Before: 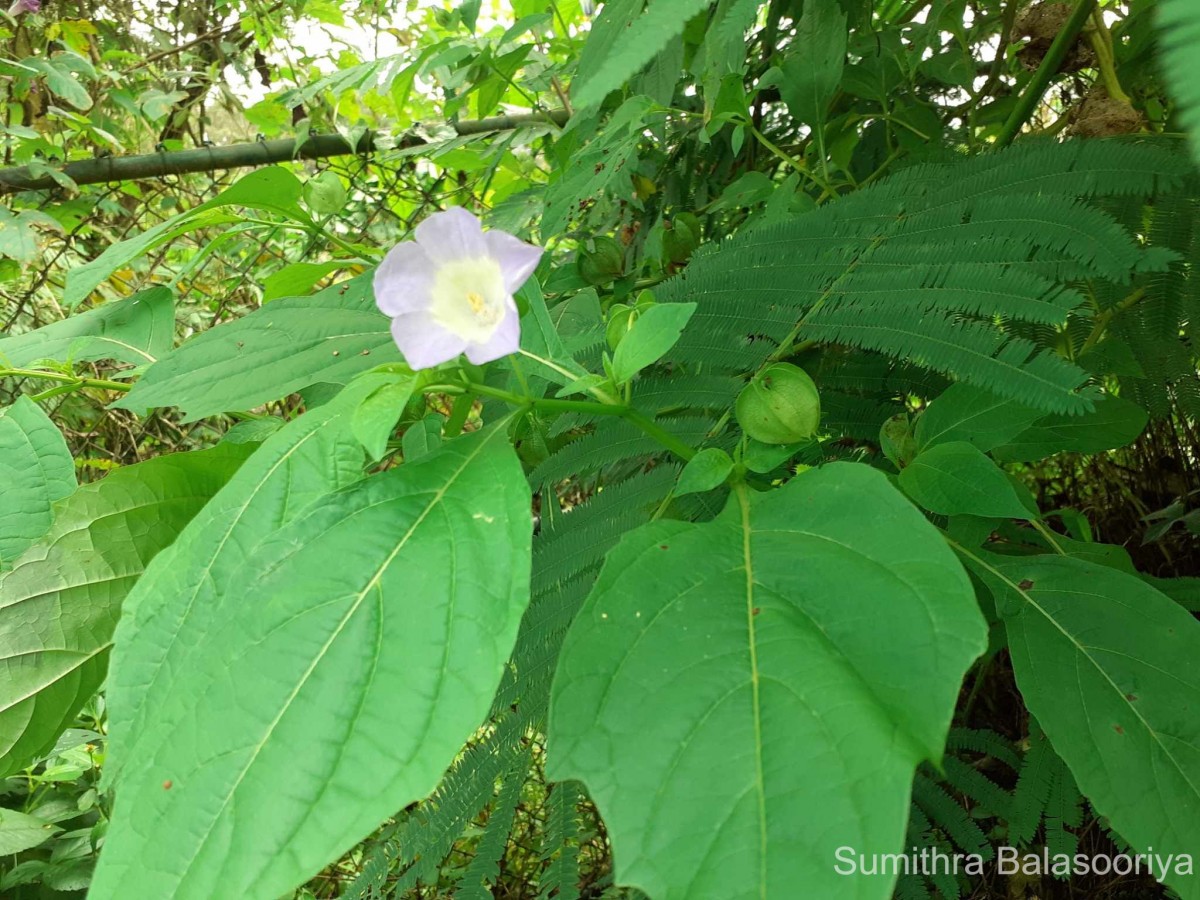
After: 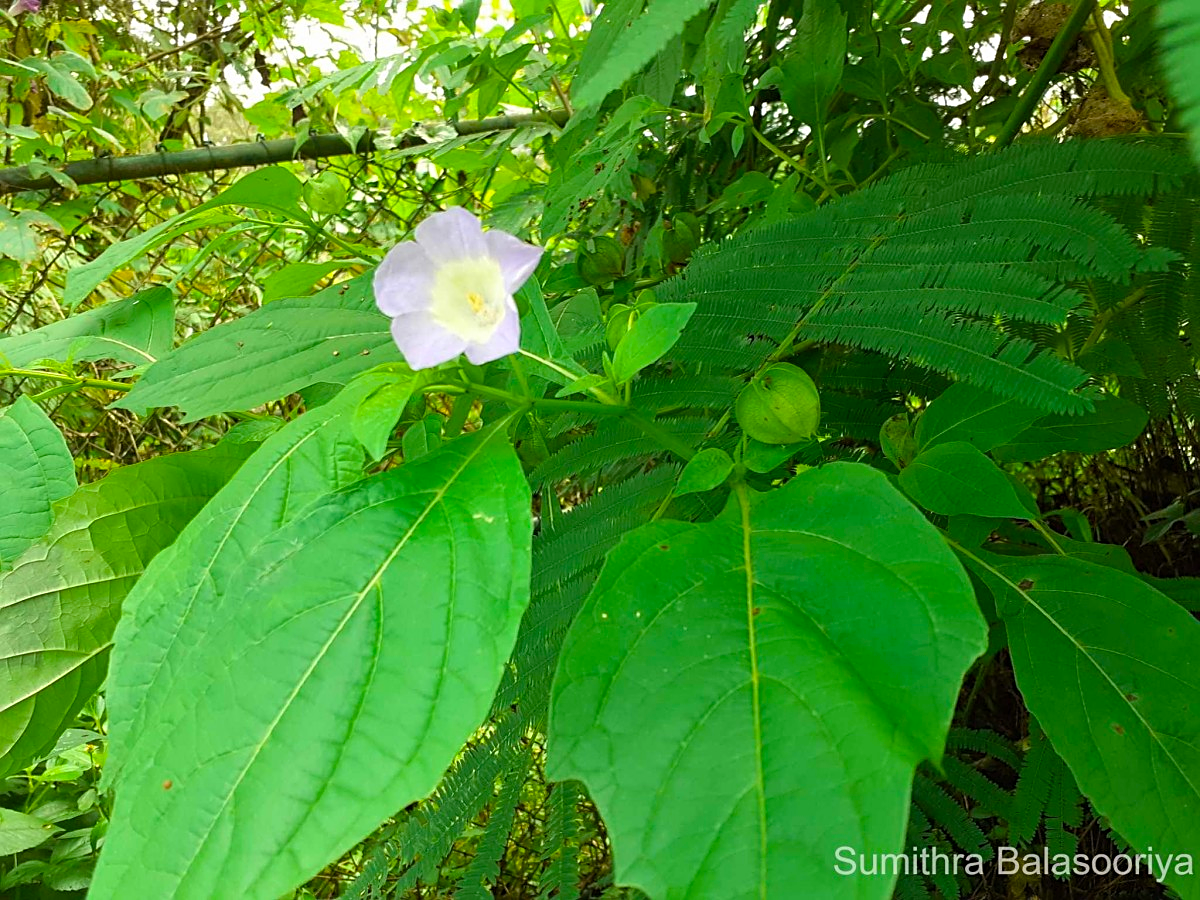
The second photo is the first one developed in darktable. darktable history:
sharpen: on, module defaults
color balance rgb: linear chroma grading › global chroma 9.994%, perceptual saturation grading › global saturation 17.258%
